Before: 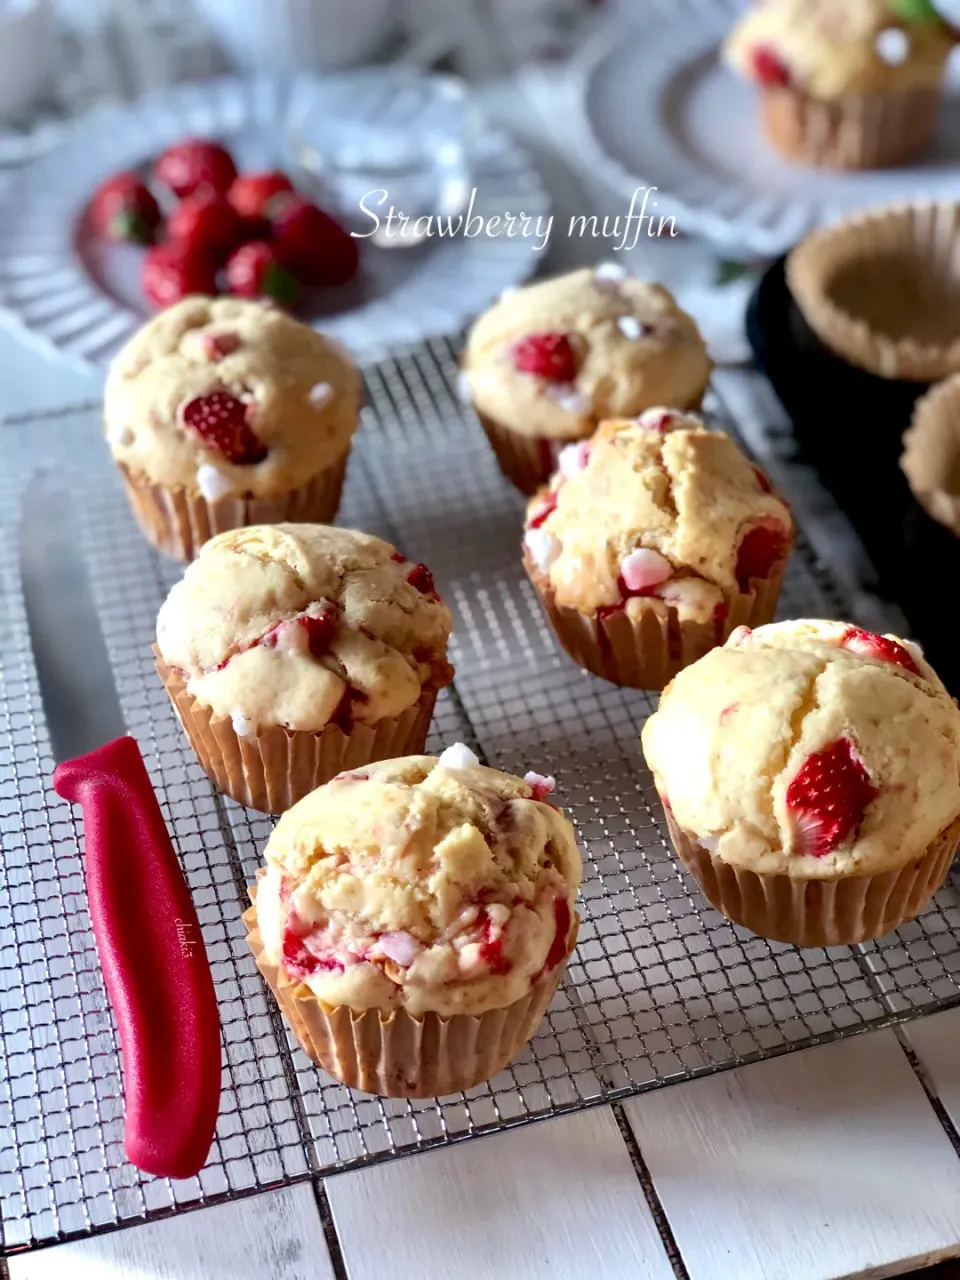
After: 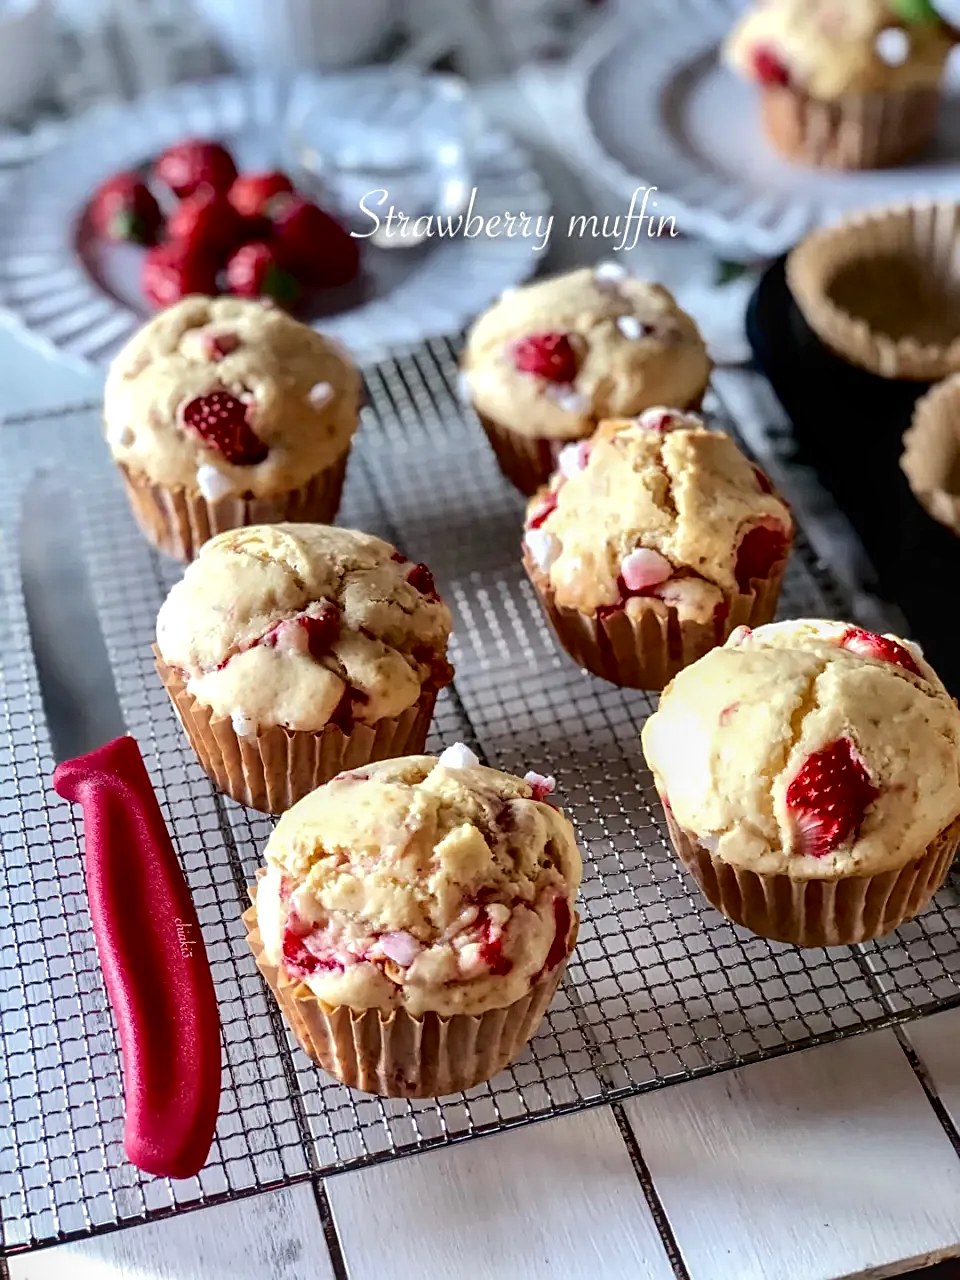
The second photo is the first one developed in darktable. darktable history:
local contrast: on, module defaults
tone curve: curves: ch0 [(0, 0) (0.003, 0.005) (0.011, 0.006) (0.025, 0.013) (0.044, 0.027) (0.069, 0.042) (0.1, 0.06) (0.136, 0.085) (0.177, 0.118) (0.224, 0.171) (0.277, 0.239) (0.335, 0.314) (0.399, 0.394) (0.468, 0.473) (0.543, 0.552) (0.623, 0.64) (0.709, 0.718) (0.801, 0.801) (0.898, 0.882) (1, 1)], color space Lab, independent channels, preserve colors none
sharpen: on, module defaults
